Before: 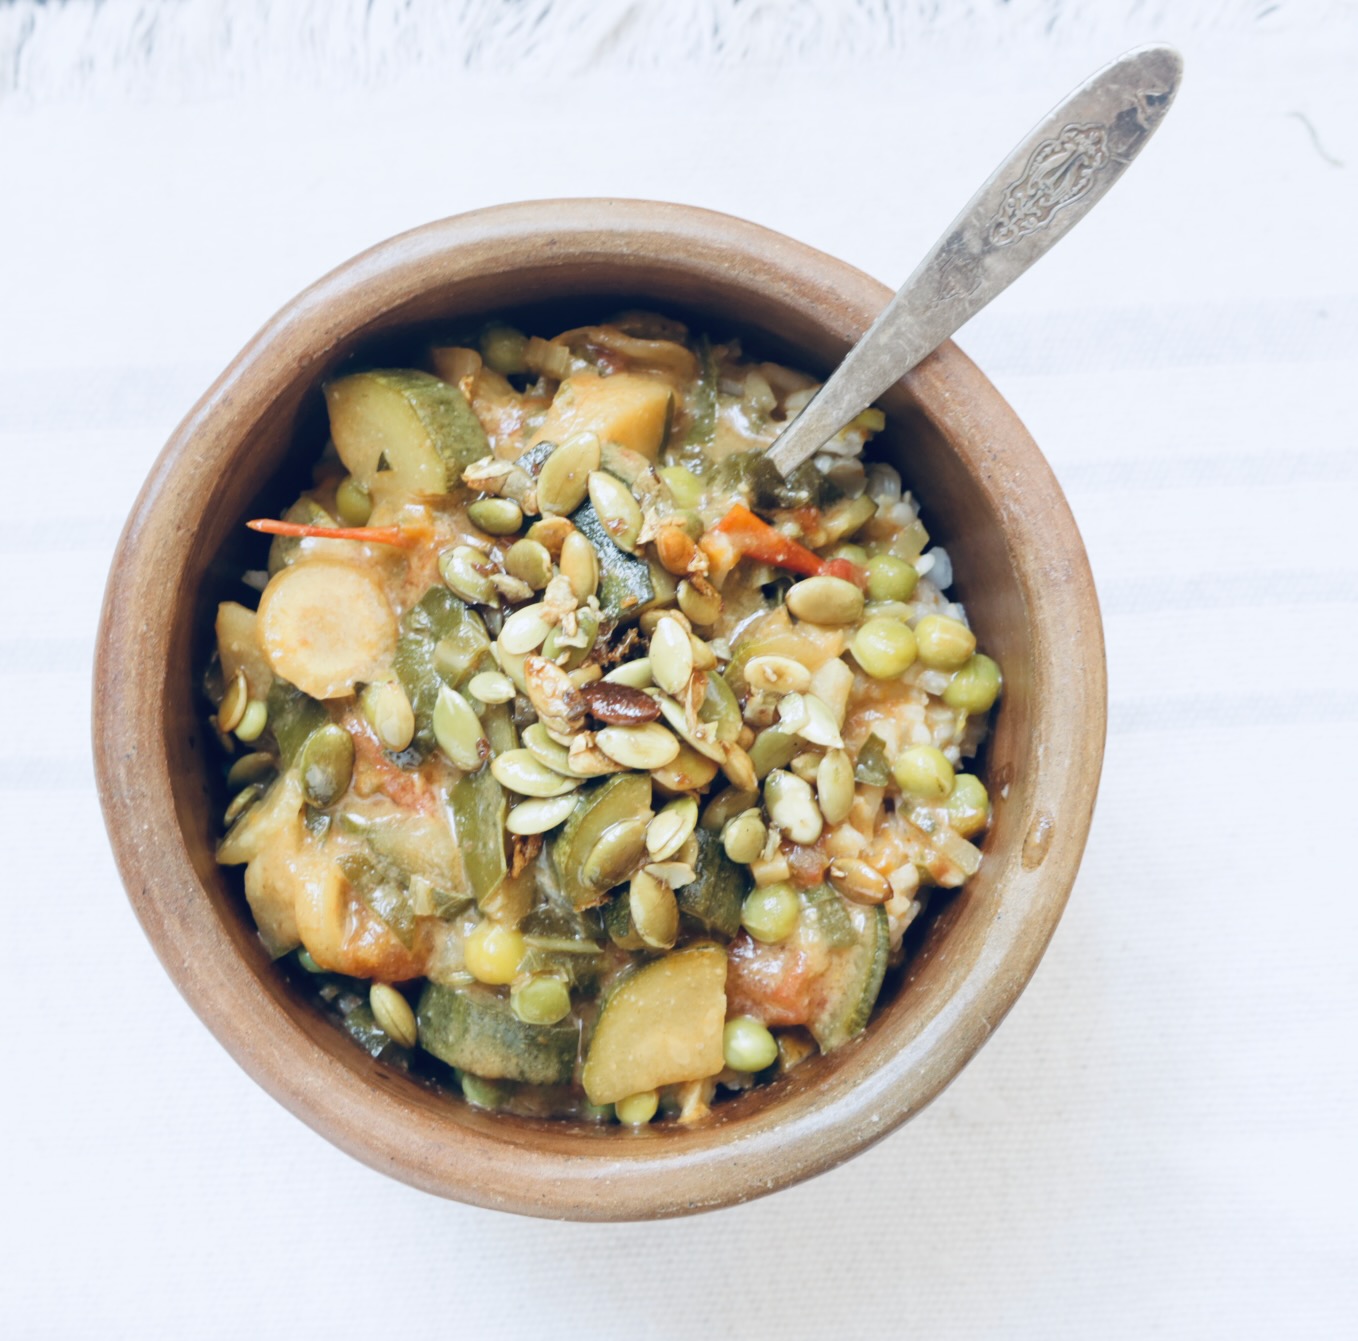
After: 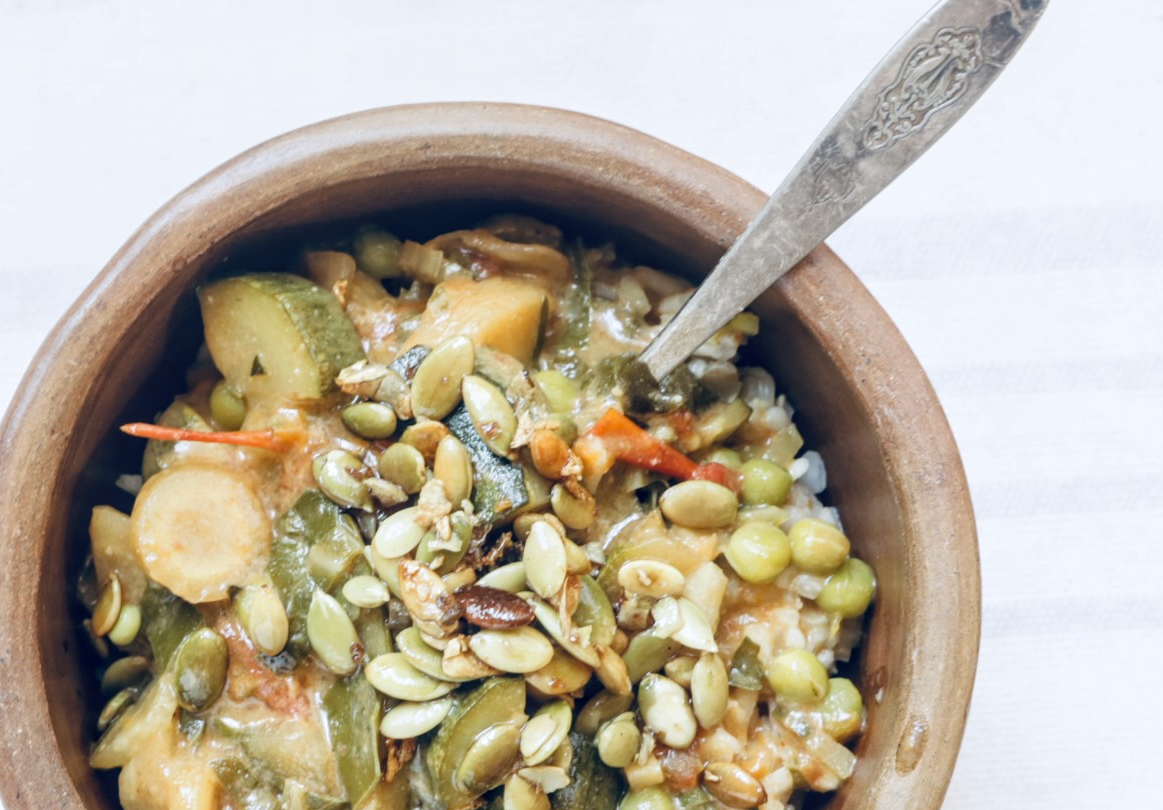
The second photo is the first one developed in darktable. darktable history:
local contrast: on, module defaults
crop and rotate: left 9.345%, top 7.22%, right 4.982%, bottom 32.331%
